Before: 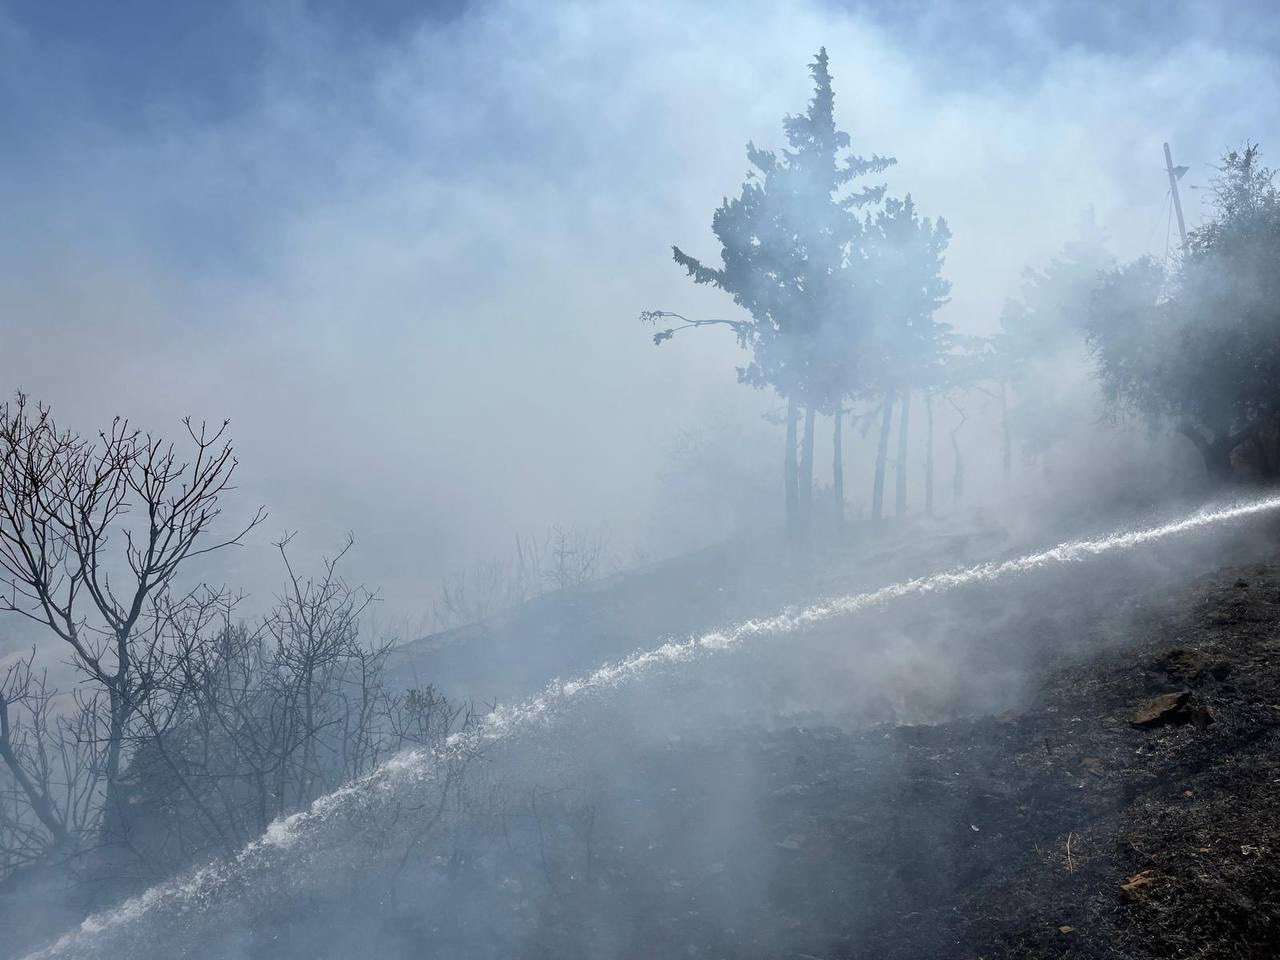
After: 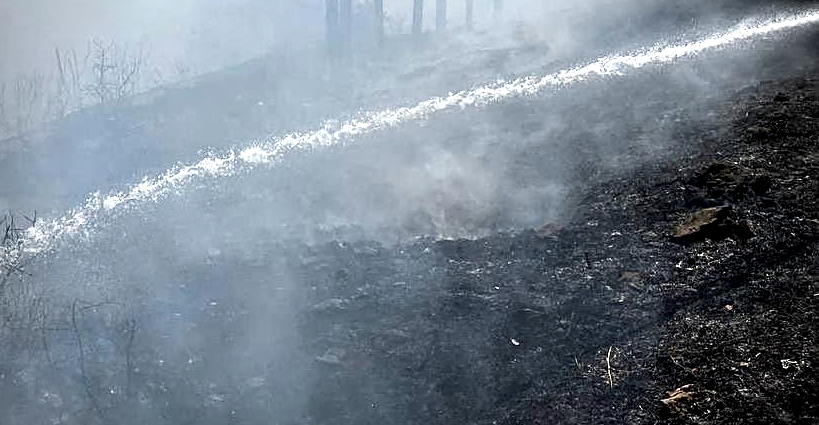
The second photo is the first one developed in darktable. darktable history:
contrast equalizer: octaves 7, y [[0.6 ×6], [0.55 ×6], [0 ×6], [0 ×6], [0 ×6]]
sharpen: on, module defaults
shadows and highlights: shadows -1.1, highlights 38.26, highlights color adjustment 72.38%
crop and rotate: left 36.007%, top 50.679%, bottom 5.003%
local contrast: highlights 107%, shadows 101%, detail 120%, midtone range 0.2
tone equalizer: -8 EV -0.422 EV, -7 EV -0.427 EV, -6 EV -0.335 EV, -5 EV -0.223 EV, -3 EV 0.212 EV, -2 EV 0.312 EV, -1 EV 0.366 EV, +0 EV 0.402 EV, edges refinement/feathering 500, mask exposure compensation -1.57 EV, preserve details no
vignetting: unbound false
